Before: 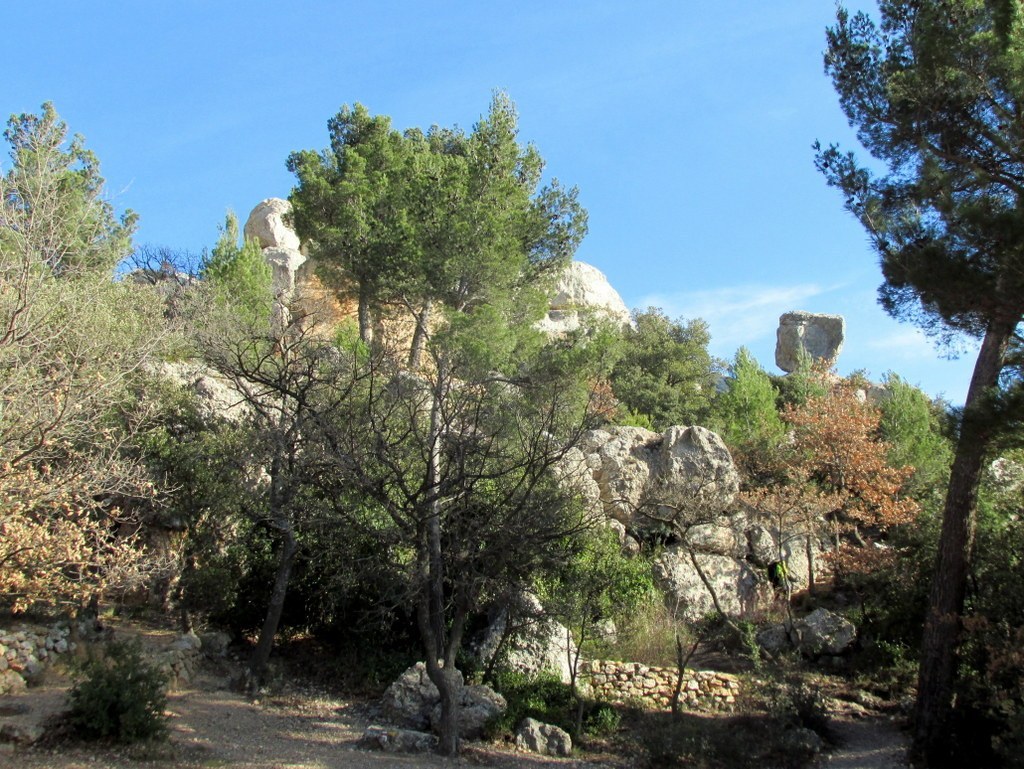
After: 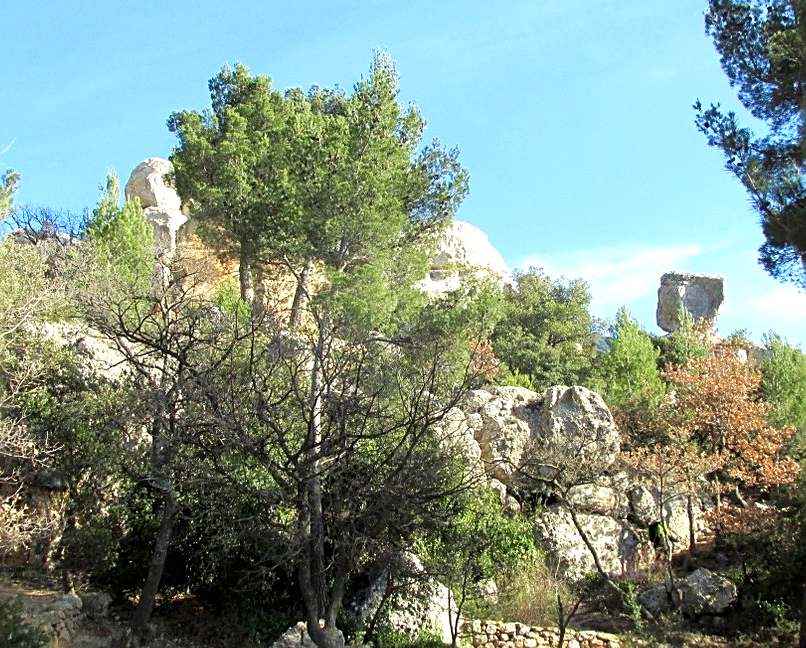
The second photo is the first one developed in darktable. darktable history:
velvia: strength 14.88%
crop: left 11.625%, top 5.251%, right 9.568%, bottom 10.422%
exposure: black level correction 0, exposure 0.498 EV, compensate highlight preservation false
sharpen: on, module defaults
